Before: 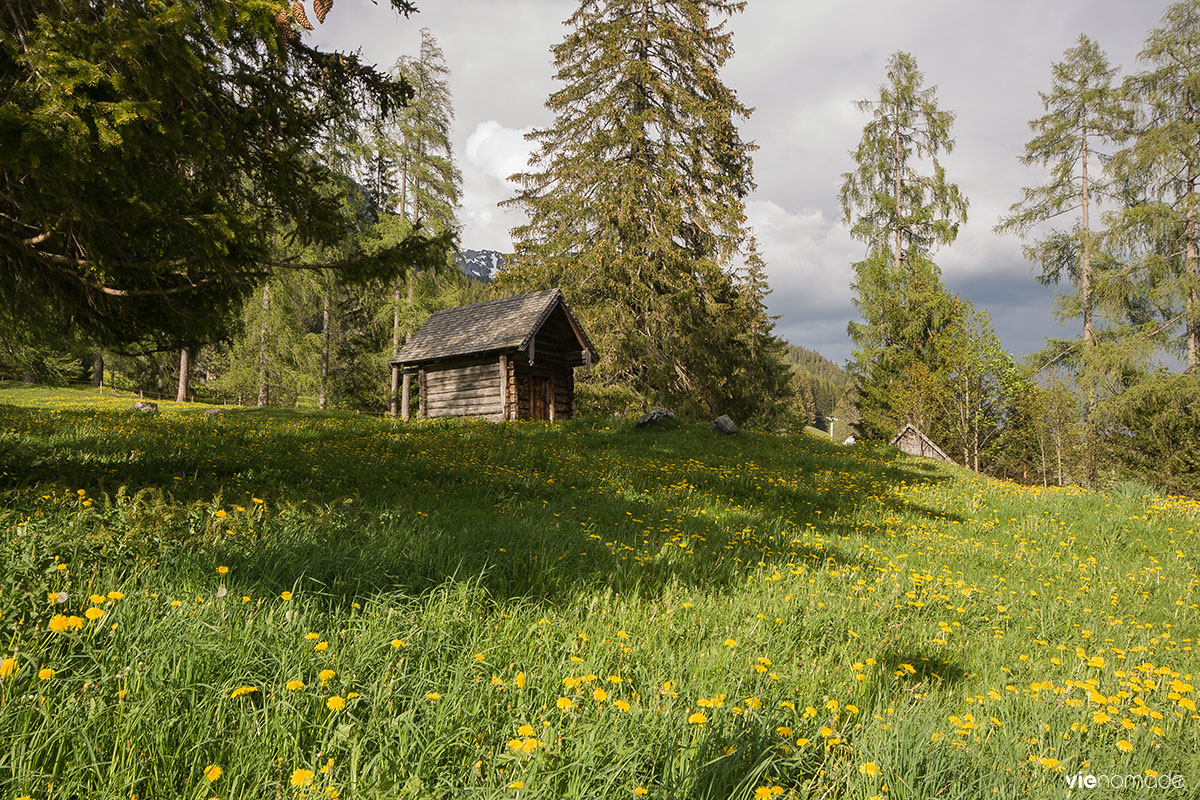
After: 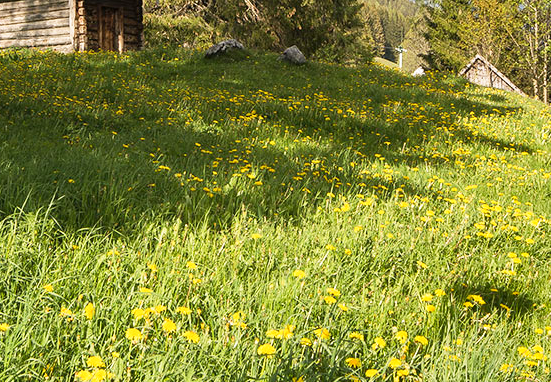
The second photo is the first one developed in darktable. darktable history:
base curve: curves: ch0 [(0, 0) (0.557, 0.834) (1, 1)], preserve colors none
shadows and highlights: soften with gaussian
crop: left 35.922%, top 46.175%, right 18.078%, bottom 6.052%
